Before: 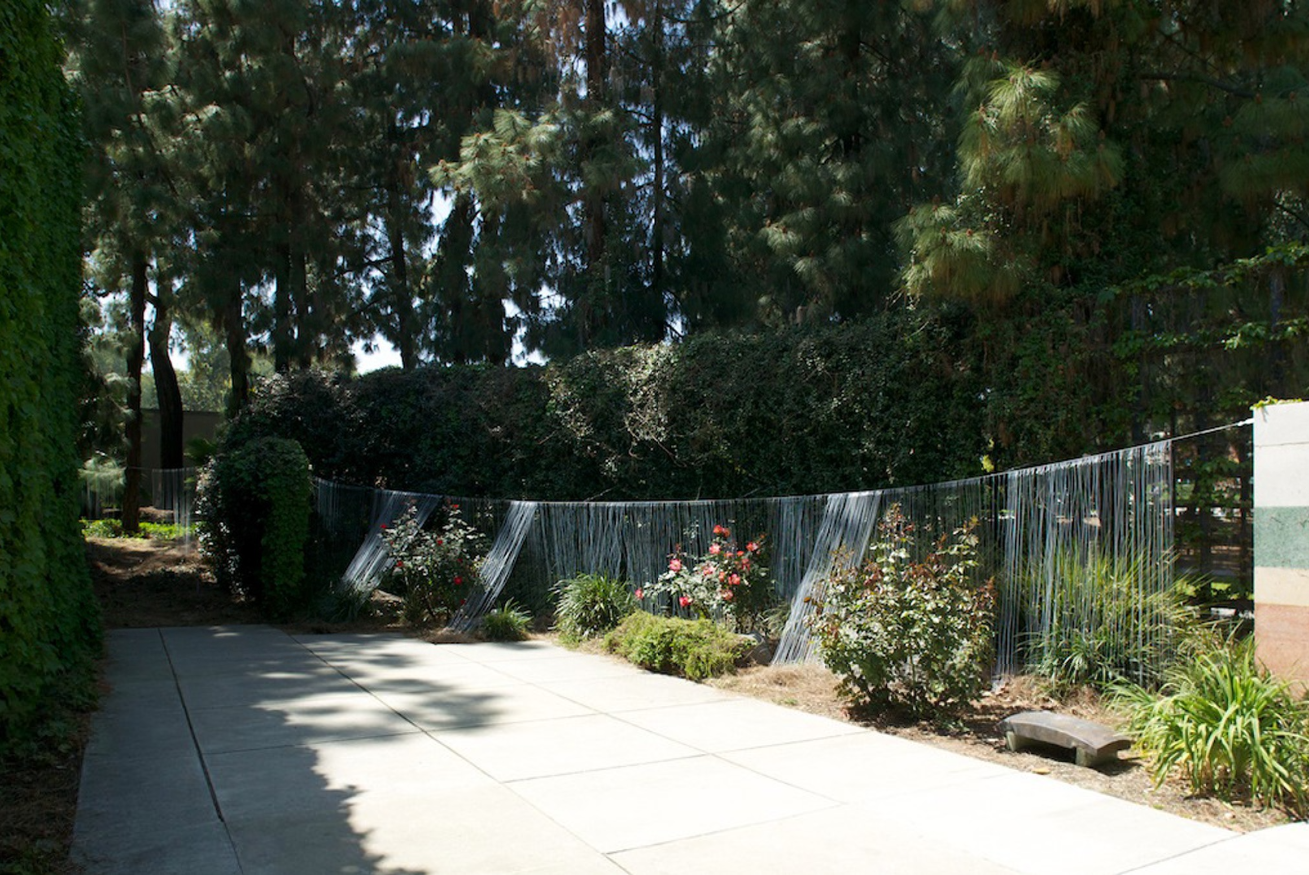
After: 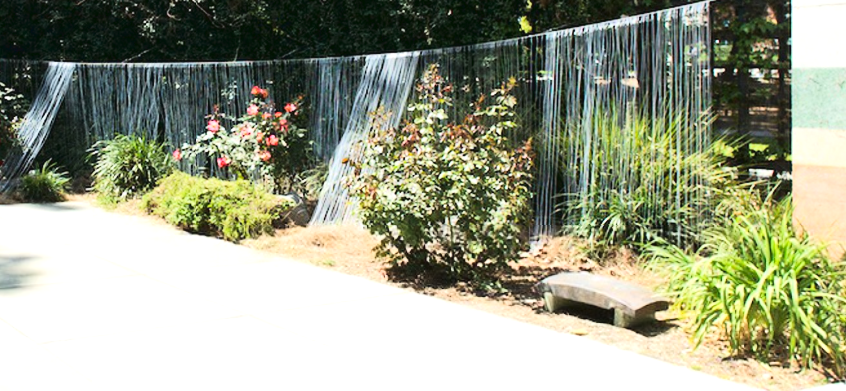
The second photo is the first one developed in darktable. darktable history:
tone curve: curves: ch0 [(0, 0.036) (0.037, 0.042) (0.167, 0.143) (0.433, 0.502) (0.531, 0.637) (0.696, 0.825) (0.856, 0.92) (1, 0.98)]; ch1 [(0, 0) (0.424, 0.383) (0.482, 0.459) (0.501, 0.5) (0.522, 0.526) (0.559, 0.563) (0.604, 0.646) (0.715, 0.729) (1, 1)]; ch2 [(0, 0) (0.369, 0.388) (0.45, 0.48) (0.499, 0.502) (0.504, 0.504) (0.512, 0.526) (0.581, 0.595) (0.708, 0.786) (1, 1)], color space Lab, linked channels, preserve colors none
exposure: exposure 0.551 EV, compensate exposure bias true, compensate highlight preservation false
crop and rotate: left 35.351%, top 50.213%, bottom 5.005%
